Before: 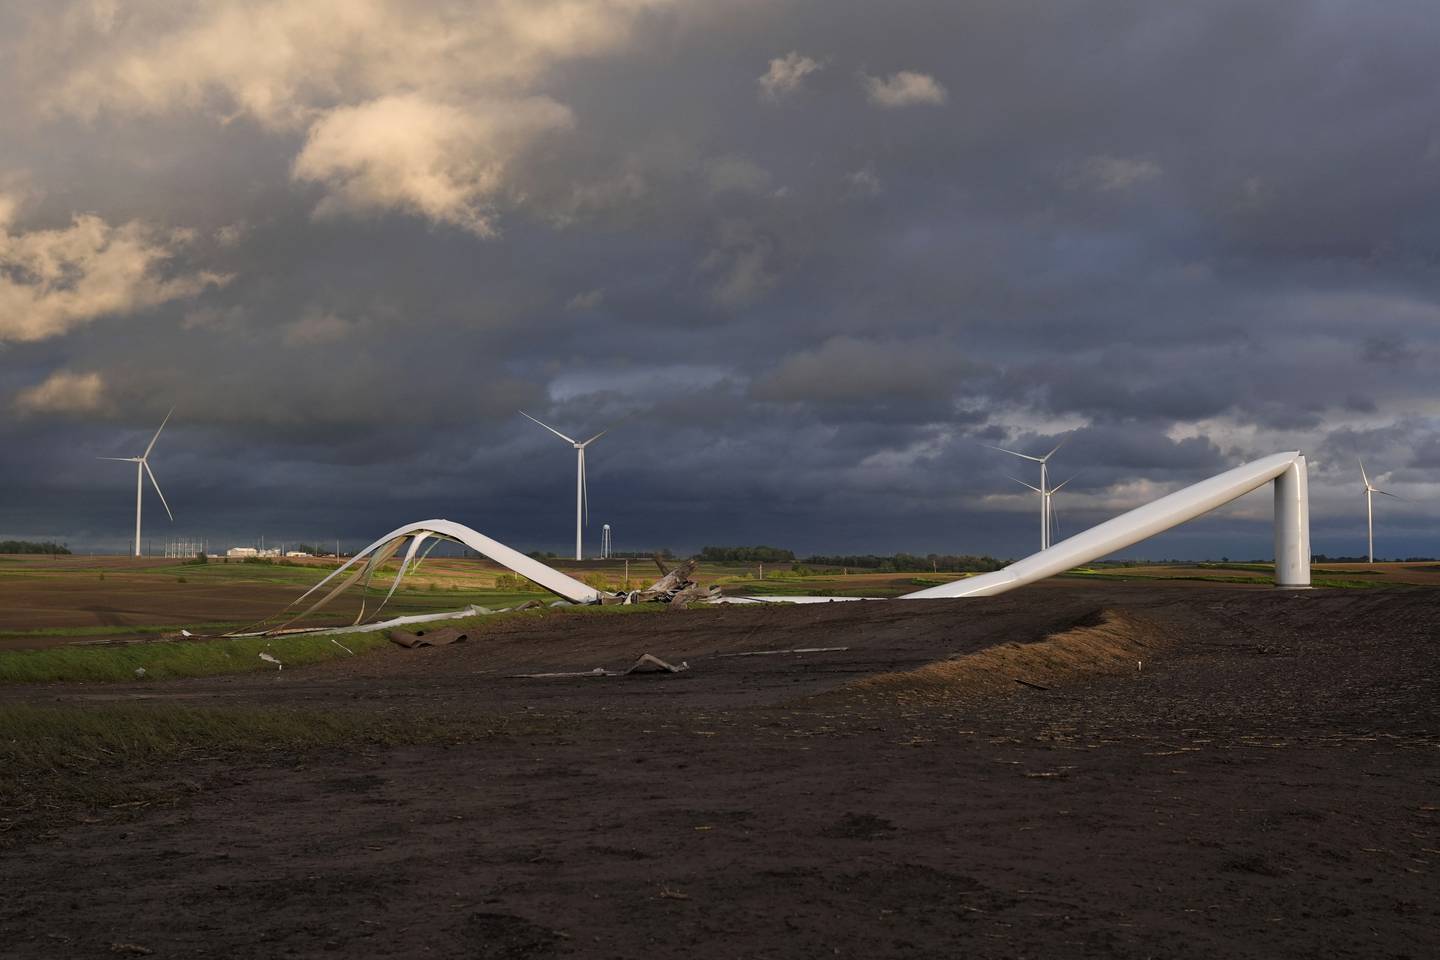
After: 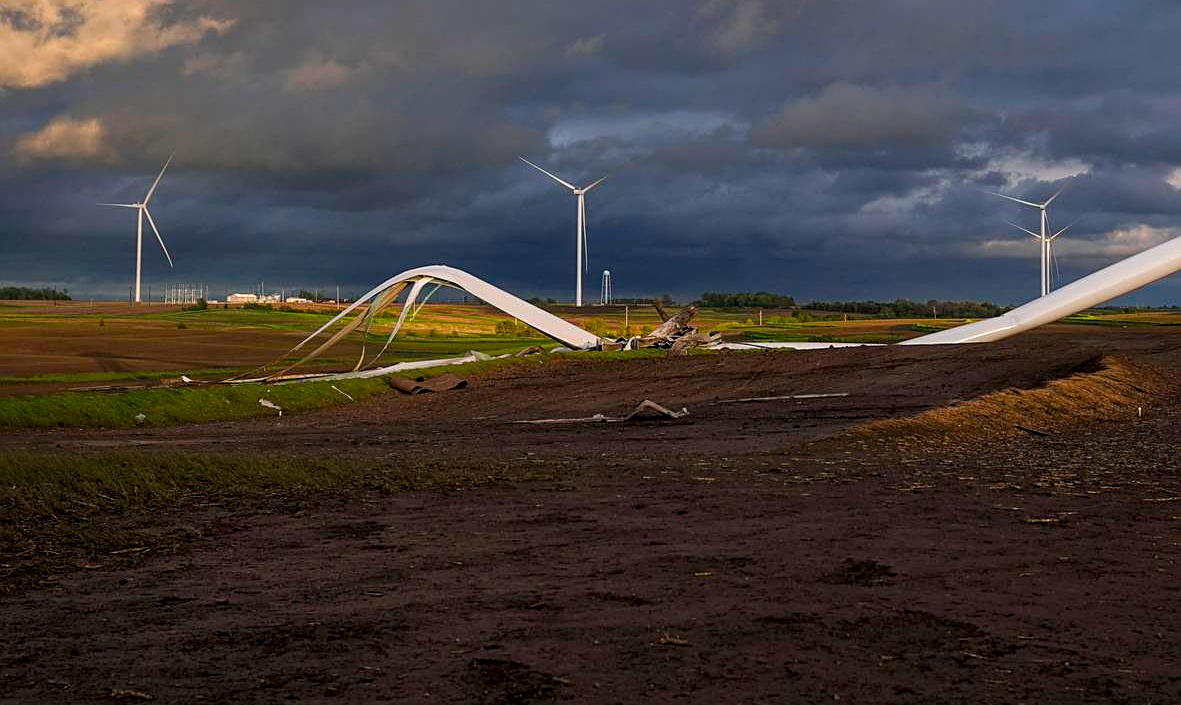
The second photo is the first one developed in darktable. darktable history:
color balance rgb: perceptual saturation grading › global saturation 25%, global vibrance 20%
local contrast: on, module defaults
sharpen: on, module defaults
crop: top 26.531%, right 17.959%
